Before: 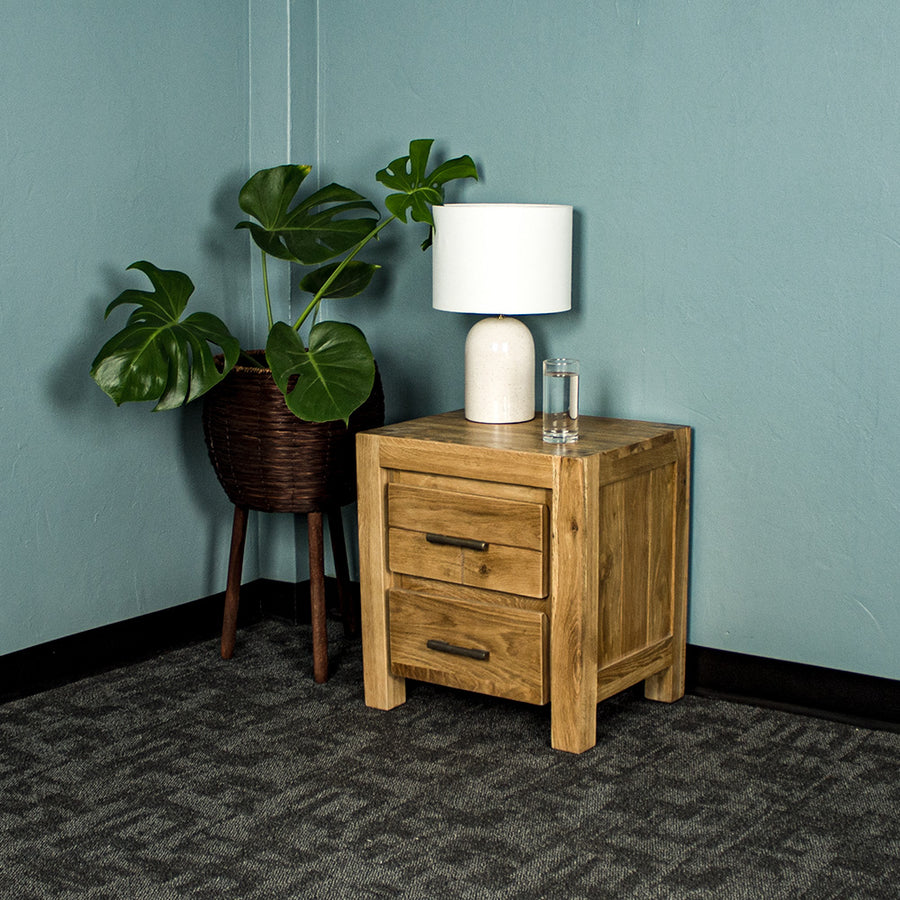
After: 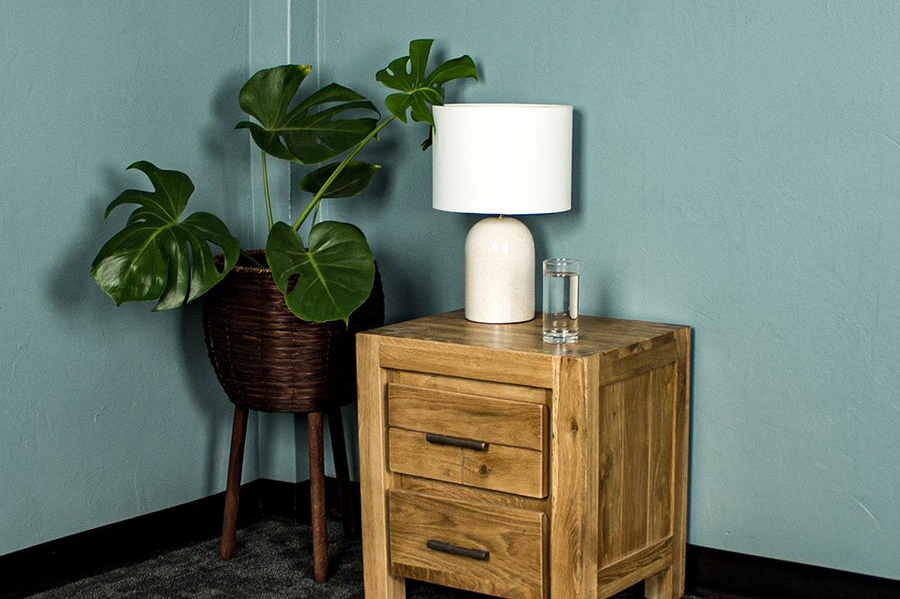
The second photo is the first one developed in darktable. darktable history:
crop: top 11.173%, bottom 22.199%
